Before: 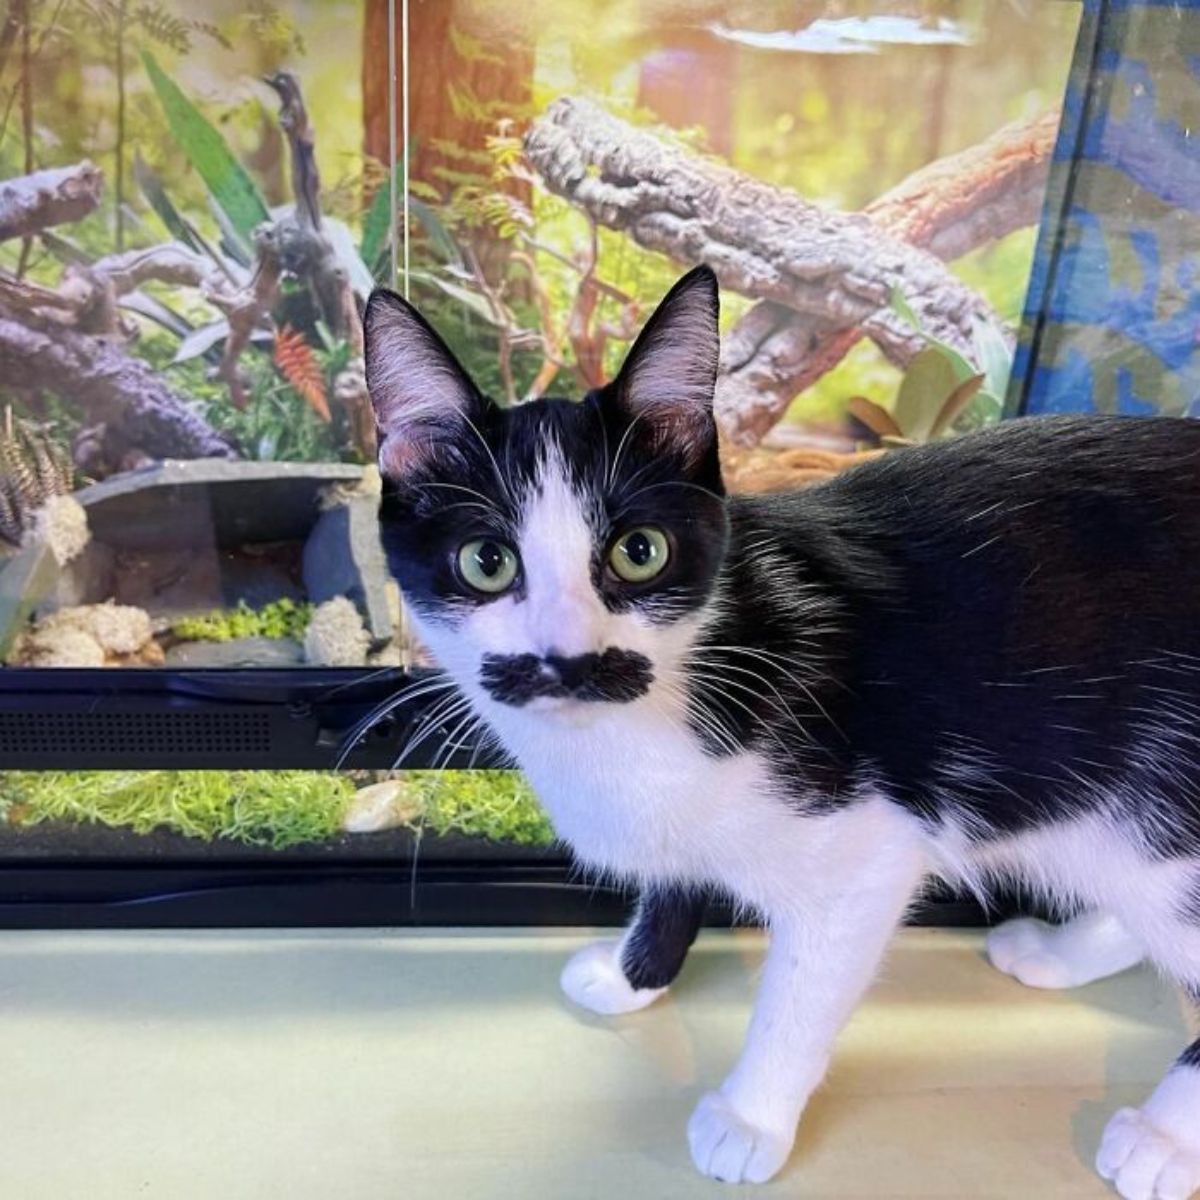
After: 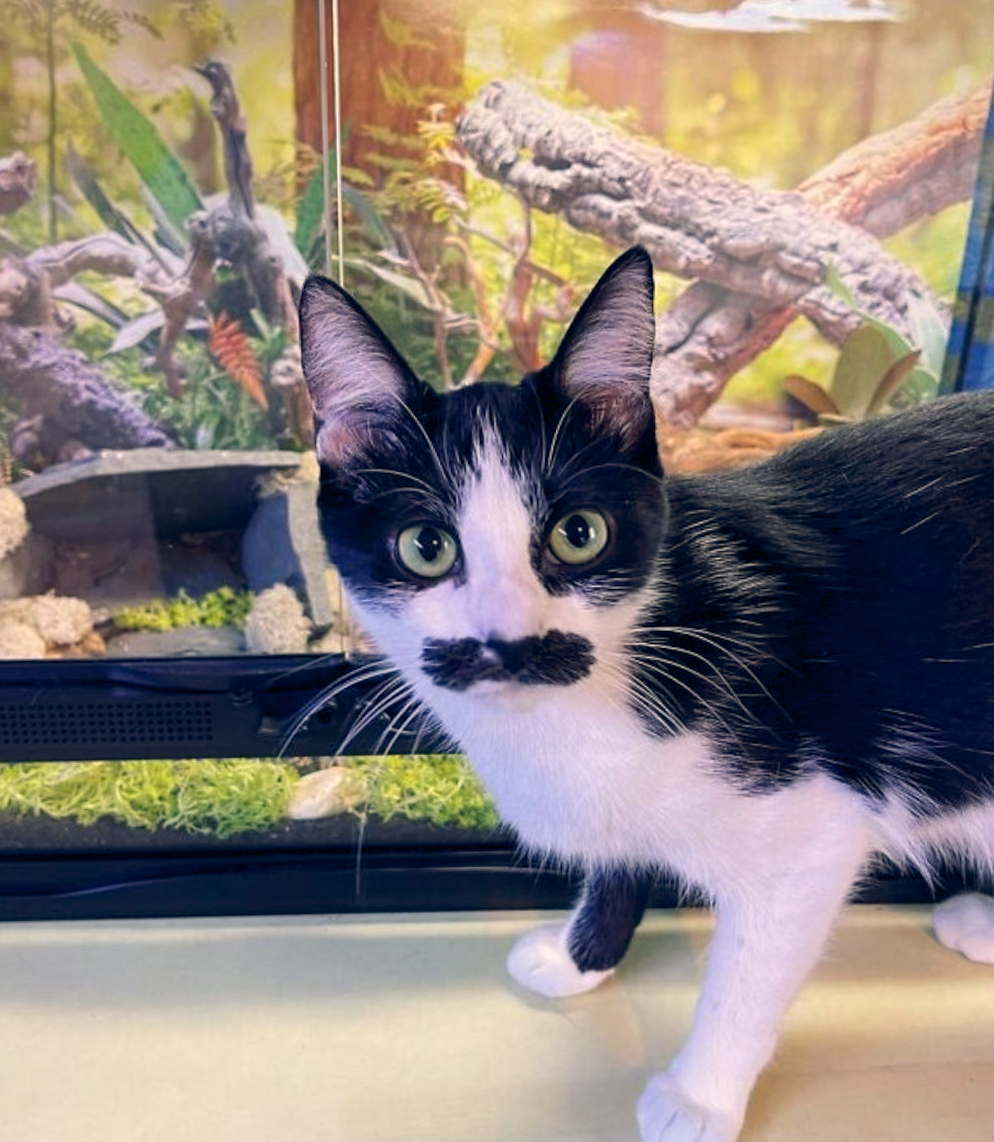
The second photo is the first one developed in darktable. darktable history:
crop and rotate: angle 1°, left 4.281%, top 0.642%, right 11.383%, bottom 2.486%
color balance rgb: shadows lift › hue 87.51°, highlights gain › chroma 3.21%, highlights gain › hue 55.1°, global offset › chroma 0.15%, global offset › hue 253.66°, linear chroma grading › global chroma 0.5%
